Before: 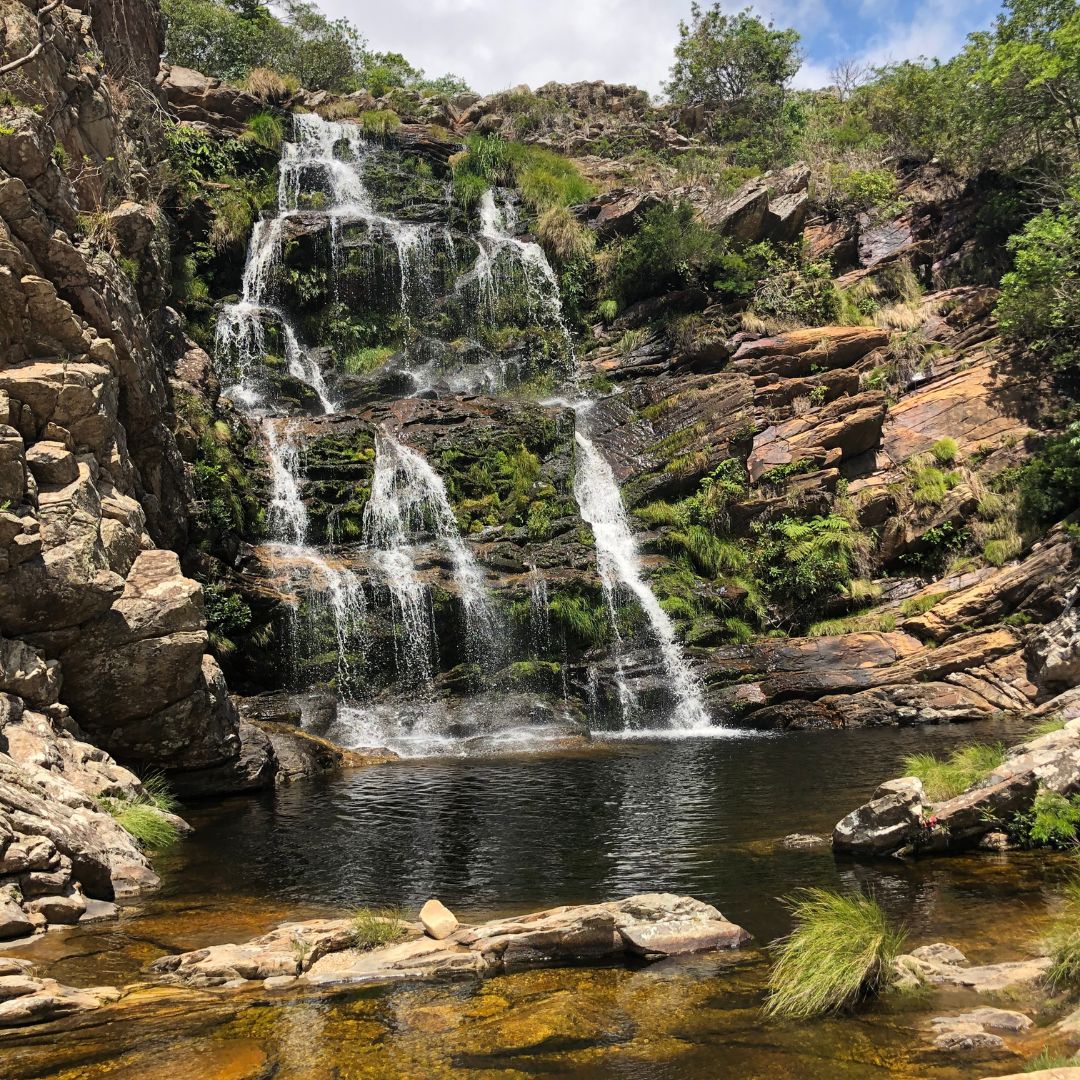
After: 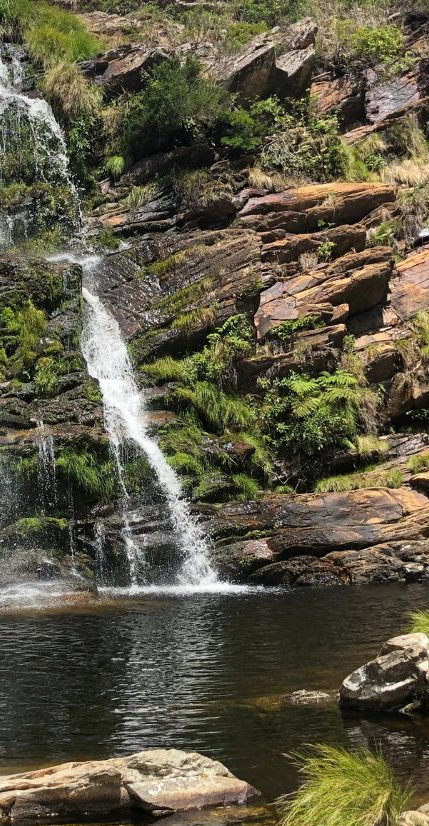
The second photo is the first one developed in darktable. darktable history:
crop: left 45.721%, top 13.393%, right 14.118%, bottom 10.01%
white balance: red 0.988, blue 1.017
